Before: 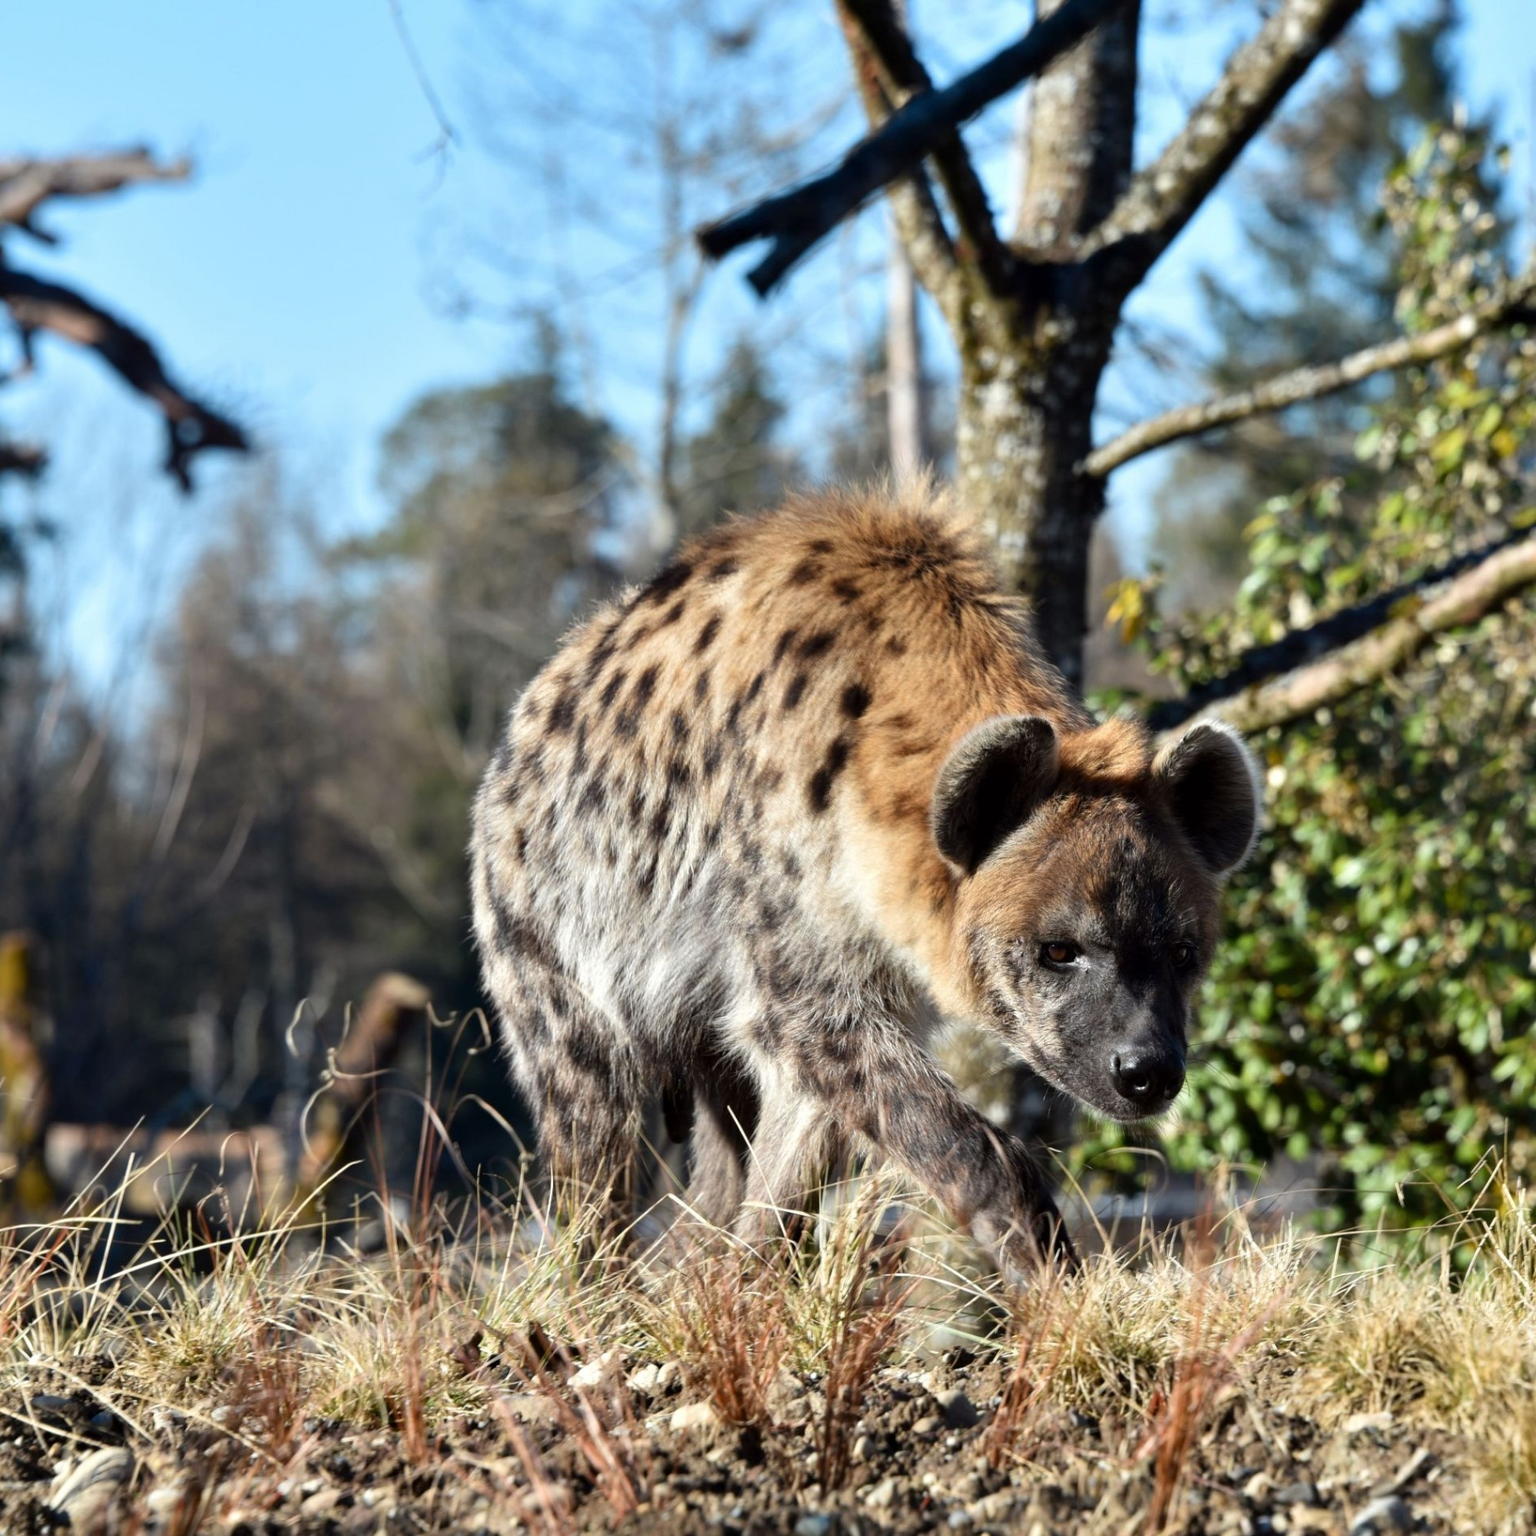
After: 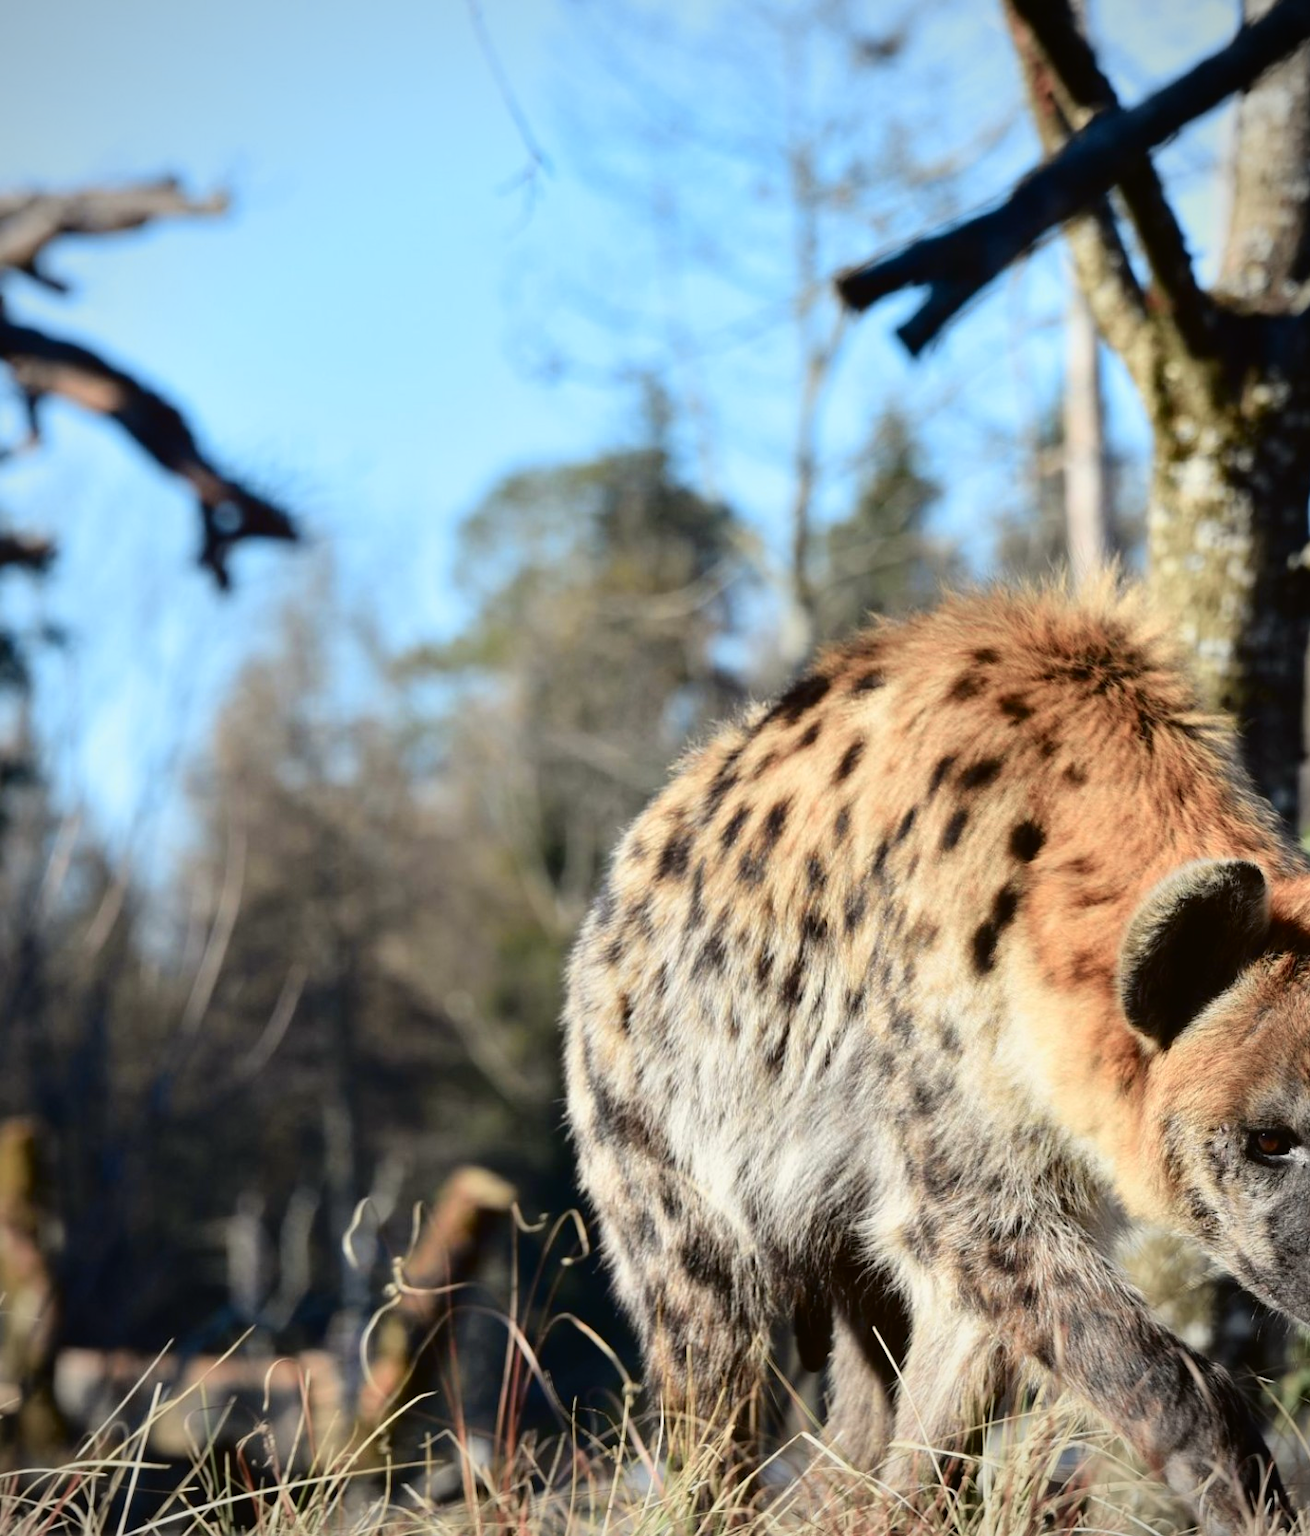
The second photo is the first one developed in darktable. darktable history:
tone curve: curves: ch0 [(0, 0.021) (0.049, 0.044) (0.152, 0.14) (0.328, 0.377) (0.473, 0.543) (0.641, 0.705) (0.868, 0.887) (1, 0.969)]; ch1 [(0, 0) (0.302, 0.331) (0.427, 0.433) (0.472, 0.47) (0.502, 0.503) (0.522, 0.526) (0.564, 0.591) (0.602, 0.632) (0.677, 0.701) (0.859, 0.885) (1, 1)]; ch2 [(0, 0) (0.33, 0.301) (0.447, 0.44) (0.487, 0.496) (0.502, 0.516) (0.535, 0.554) (0.565, 0.598) (0.618, 0.629) (1, 1)], color space Lab, independent channels, preserve colors none
crop: right 28.885%, bottom 16.626%
vignetting: fall-off radius 60.92%
